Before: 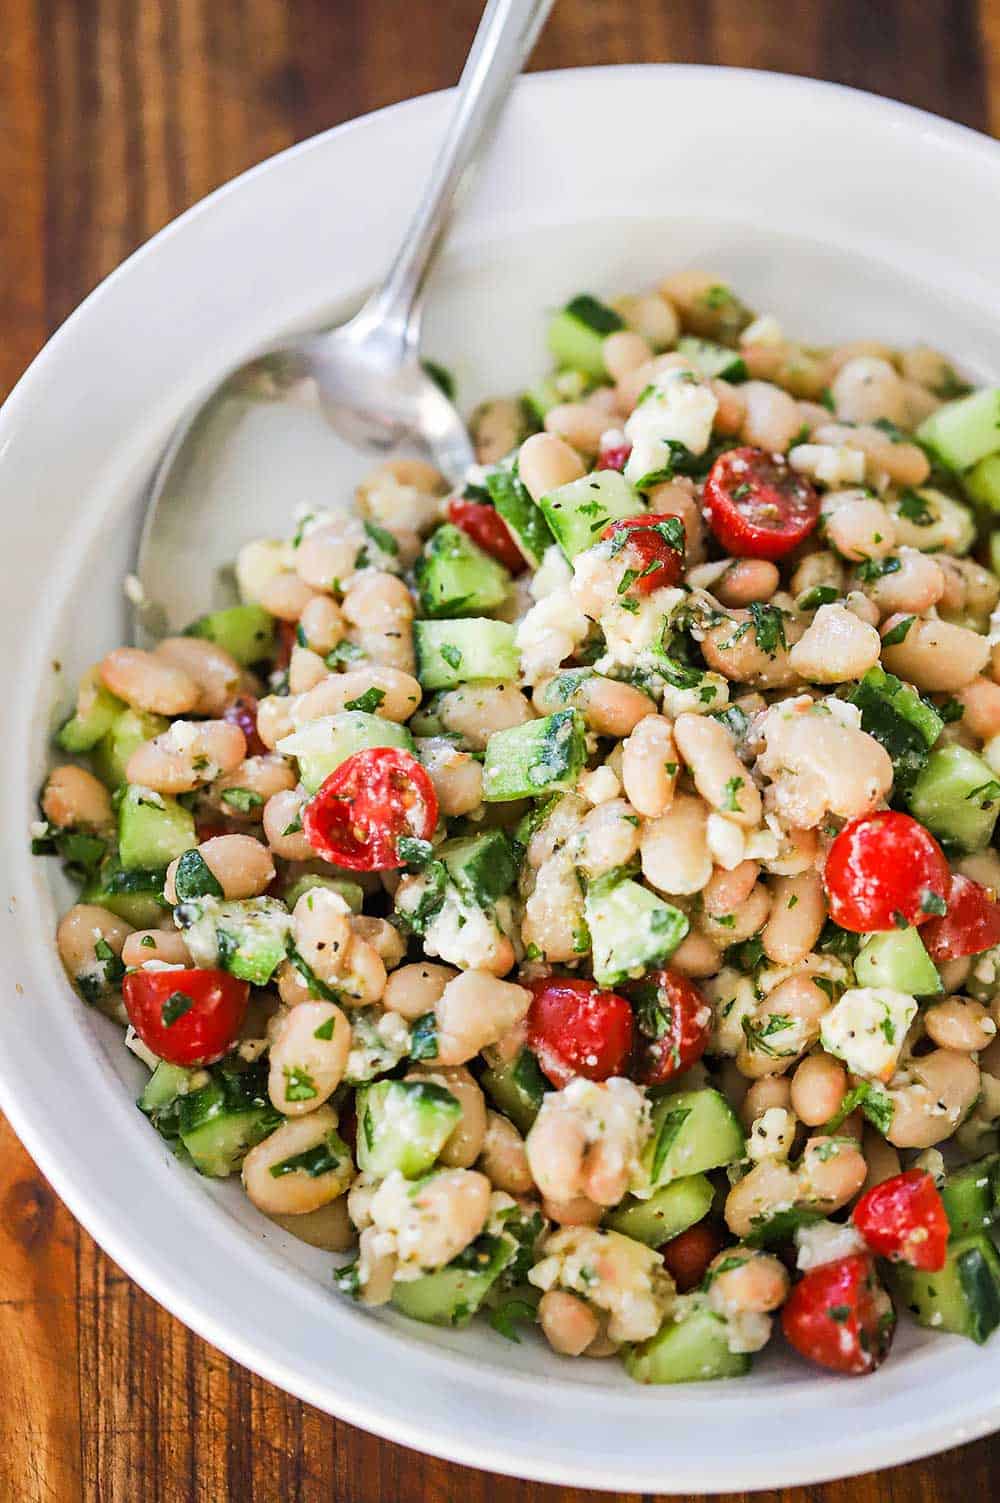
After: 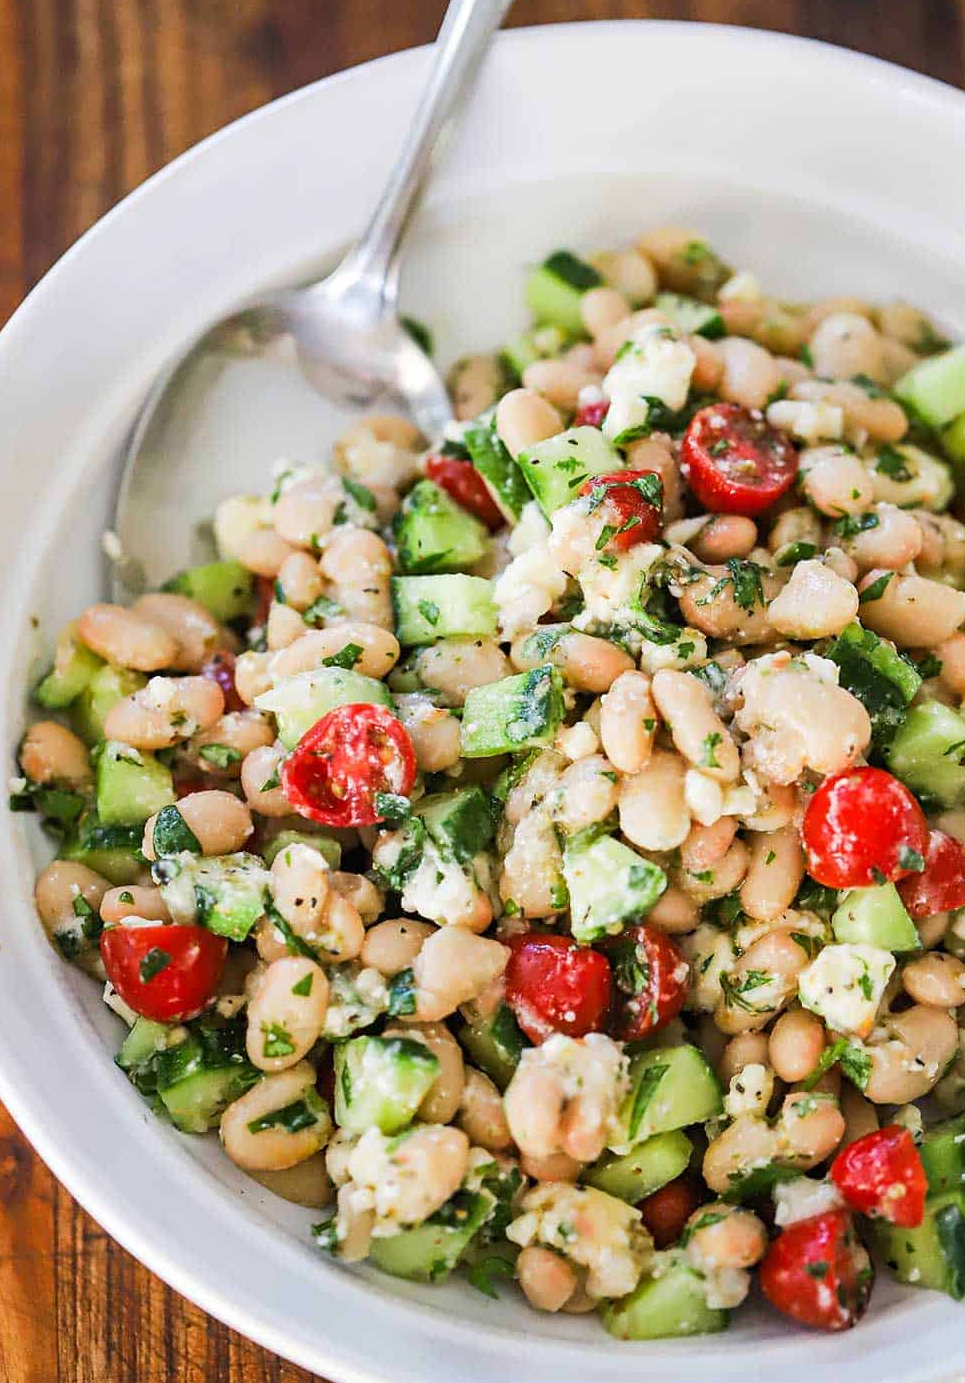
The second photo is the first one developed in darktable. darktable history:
crop: left 2.272%, top 2.985%, right 1.197%, bottom 4.978%
